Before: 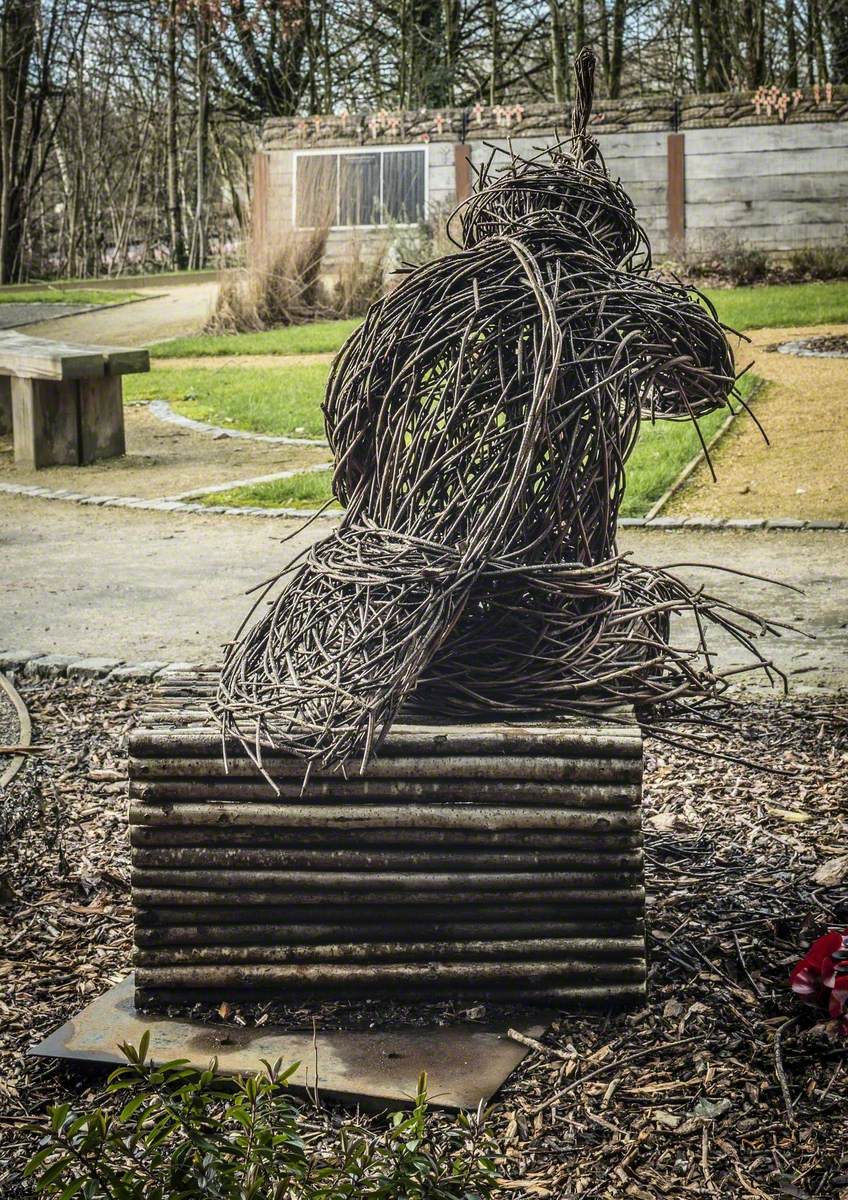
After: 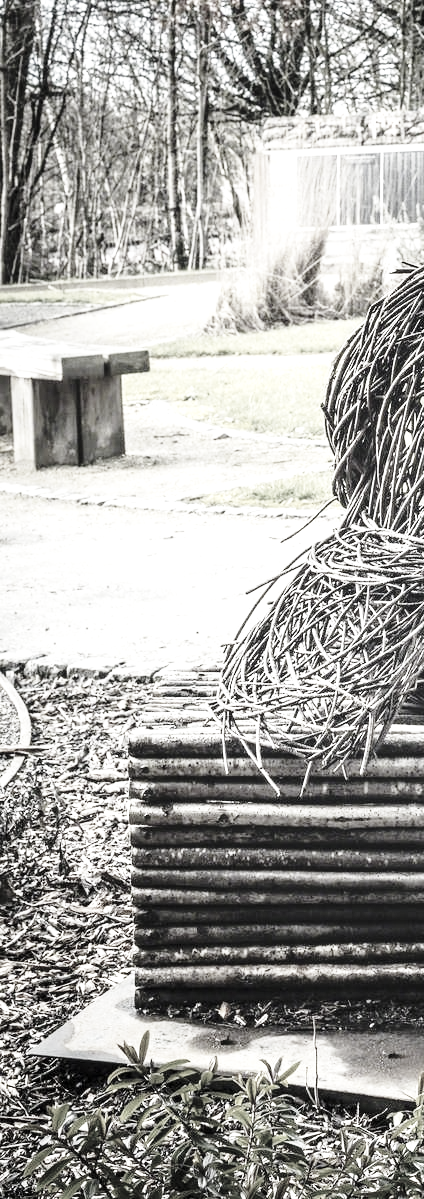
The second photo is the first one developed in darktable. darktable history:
base curve: curves: ch0 [(0, 0) (0.028, 0.03) (0.121, 0.232) (0.46, 0.748) (0.859, 0.968) (1, 1)], preserve colors none
color correction: highlights b* -0.017, saturation 0.16
crop and rotate: left 0.024%, top 0%, right 49.92%
exposure: exposure 0.946 EV, compensate exposure bias true, compensate highlight preservation false
